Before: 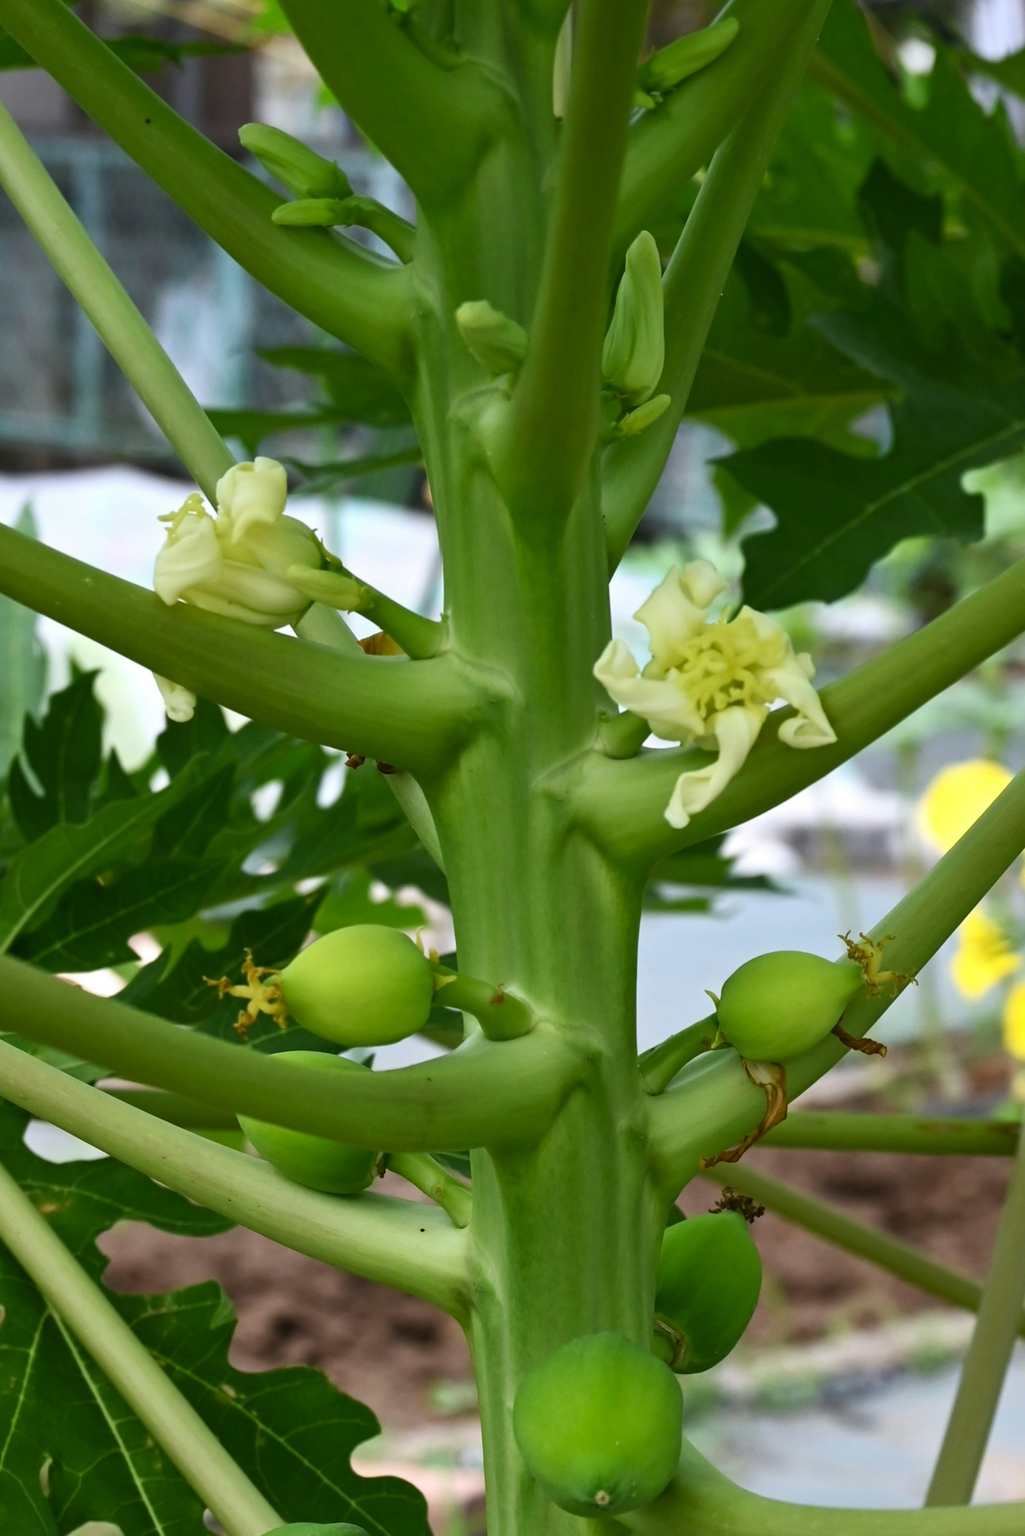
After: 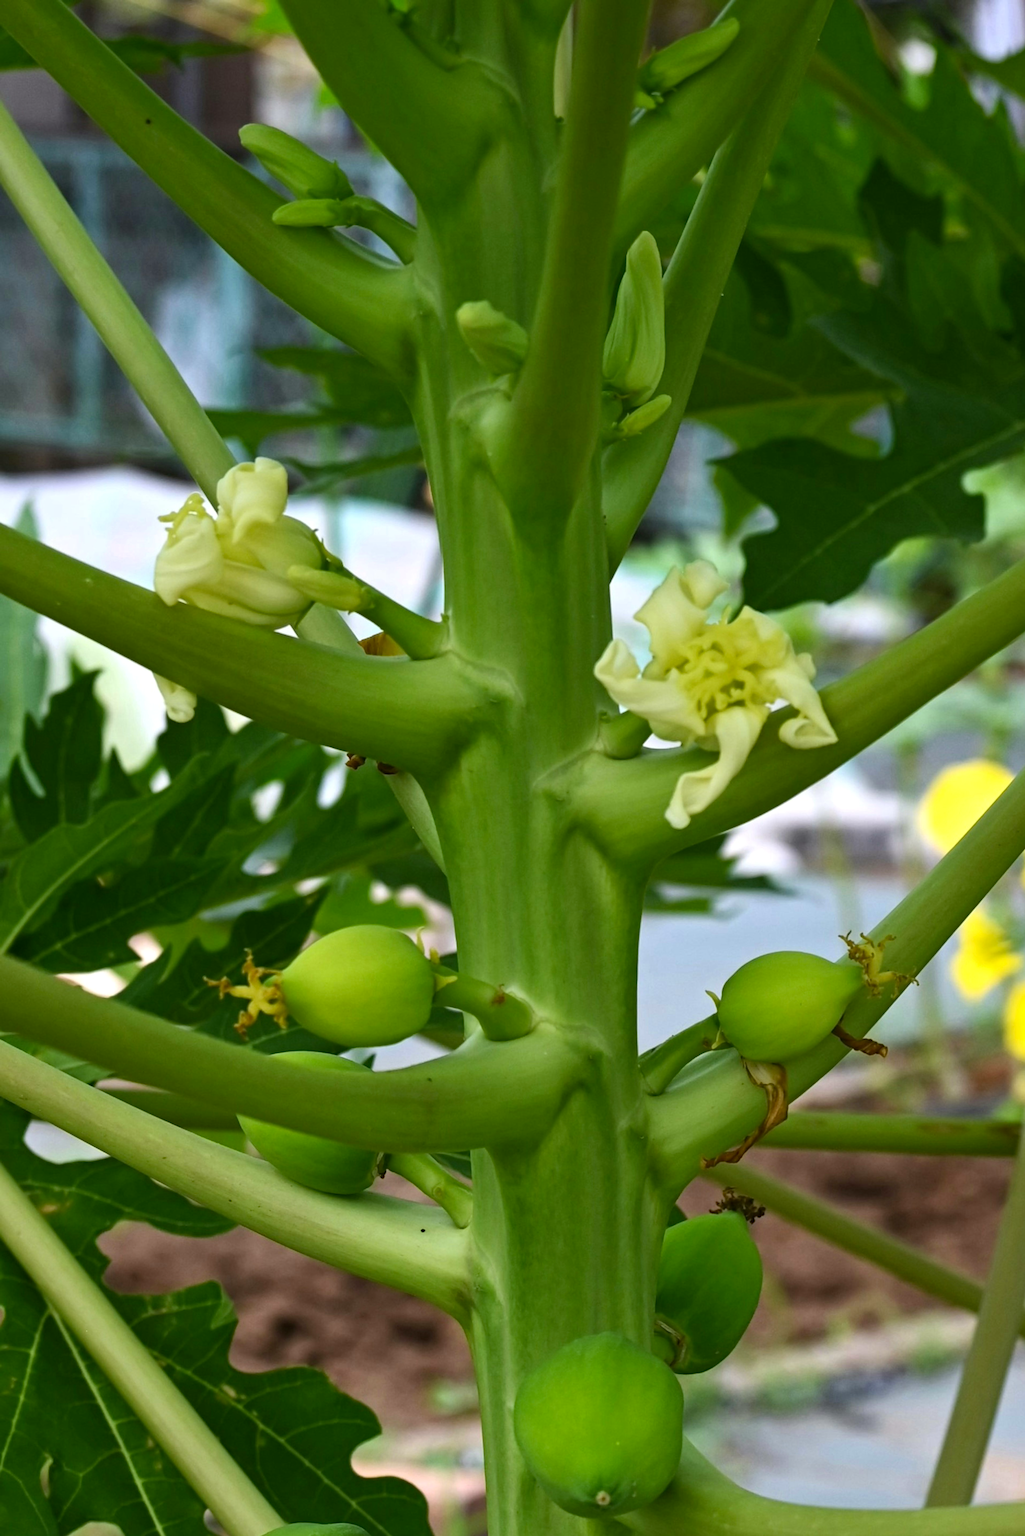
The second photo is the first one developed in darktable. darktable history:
local contrast: mode bilateral grid, contrast 10, coarseness 25, detail 115%, midtone range 0.2
haze removal: strength 0.29, distance 0.25, compatibility mode true, adaptive false
